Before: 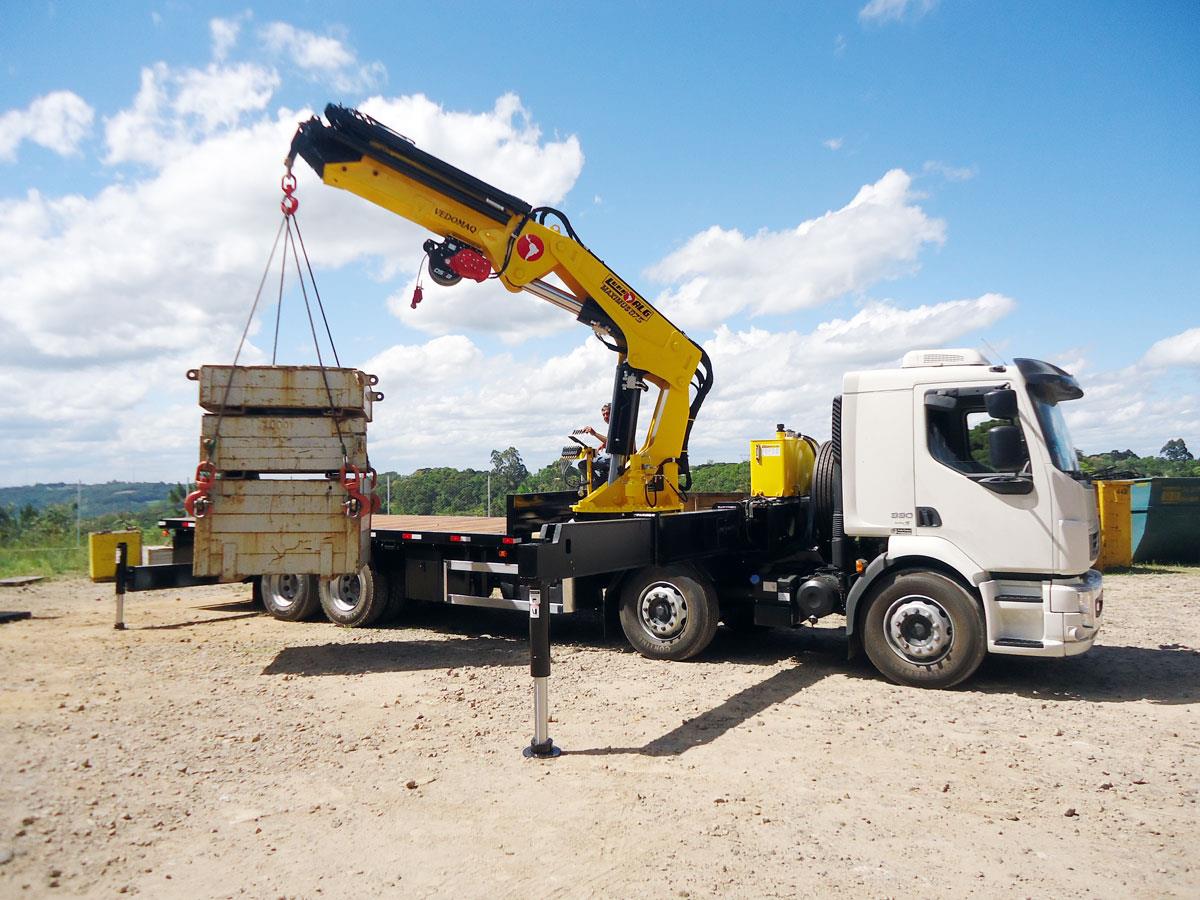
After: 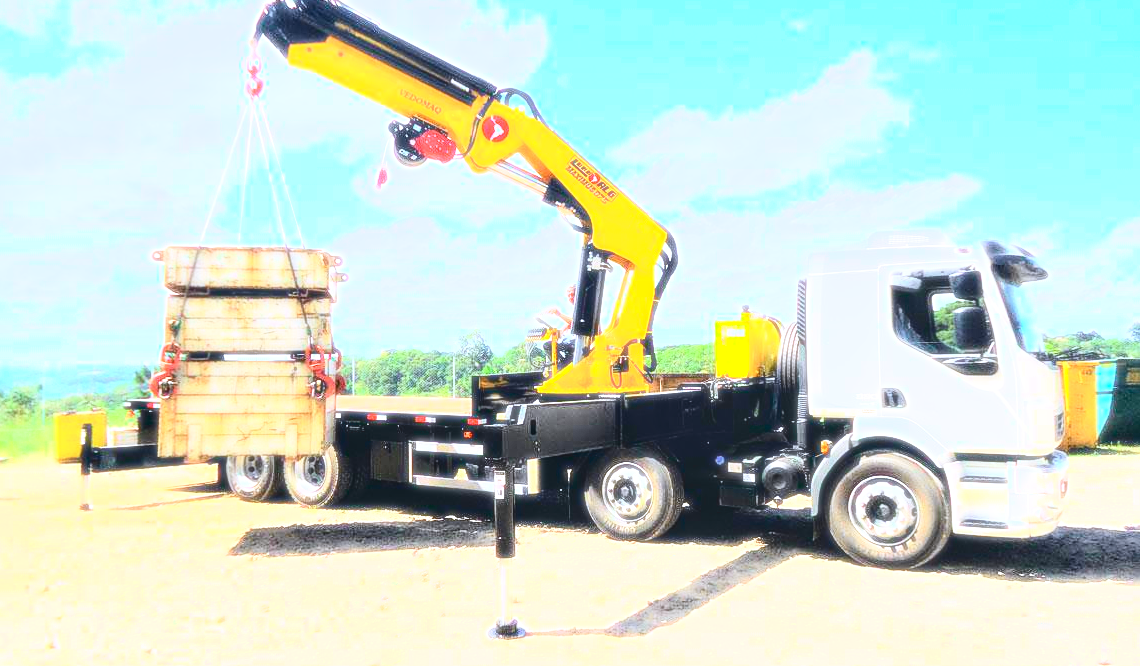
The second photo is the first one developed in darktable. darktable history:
tone curve: curves: ch0 [(0, 0.023) (0.132, 0.075) (0.256, 0.2) (0.454, 0.495) (0.708, 0.78) (0.844, 0.896) (1, 0.98)]; ch1 [(0, 0) (0.37, 0.308) (0.478, 0.46) (0.499, 0.5) (0.513, 0.508) (0.526, 0.533) (0.59, 0.612) (0.764, 0.804) (1, 1)]; ch2 [(0, 0) (0.312, 0.313) (0.461, 0.454) (0.48, 0.477) (0.503, 0.5) (0.526, 0.54) (0.564, 0.595) (0.631, 0.676) (0.713, 0.767) (0.985, 0.966)], color space Lab, independent channels
white balance: red 0.967, blue 1.049
contrast brightness saturation: contrast 0.08, saturation 0.02
crop and rotate: left 2.991%, top 13.302%, right 1.981%, bottom 12.636%
local contrast: on, module defaults
bloom: size 0%, threshold 54.82%, strength 8.31%
exposure: black level correction 0, exposure 1.388 EV, compensate exposure bias true, compensate highlight preservation false
sharpen: on, module defaults
